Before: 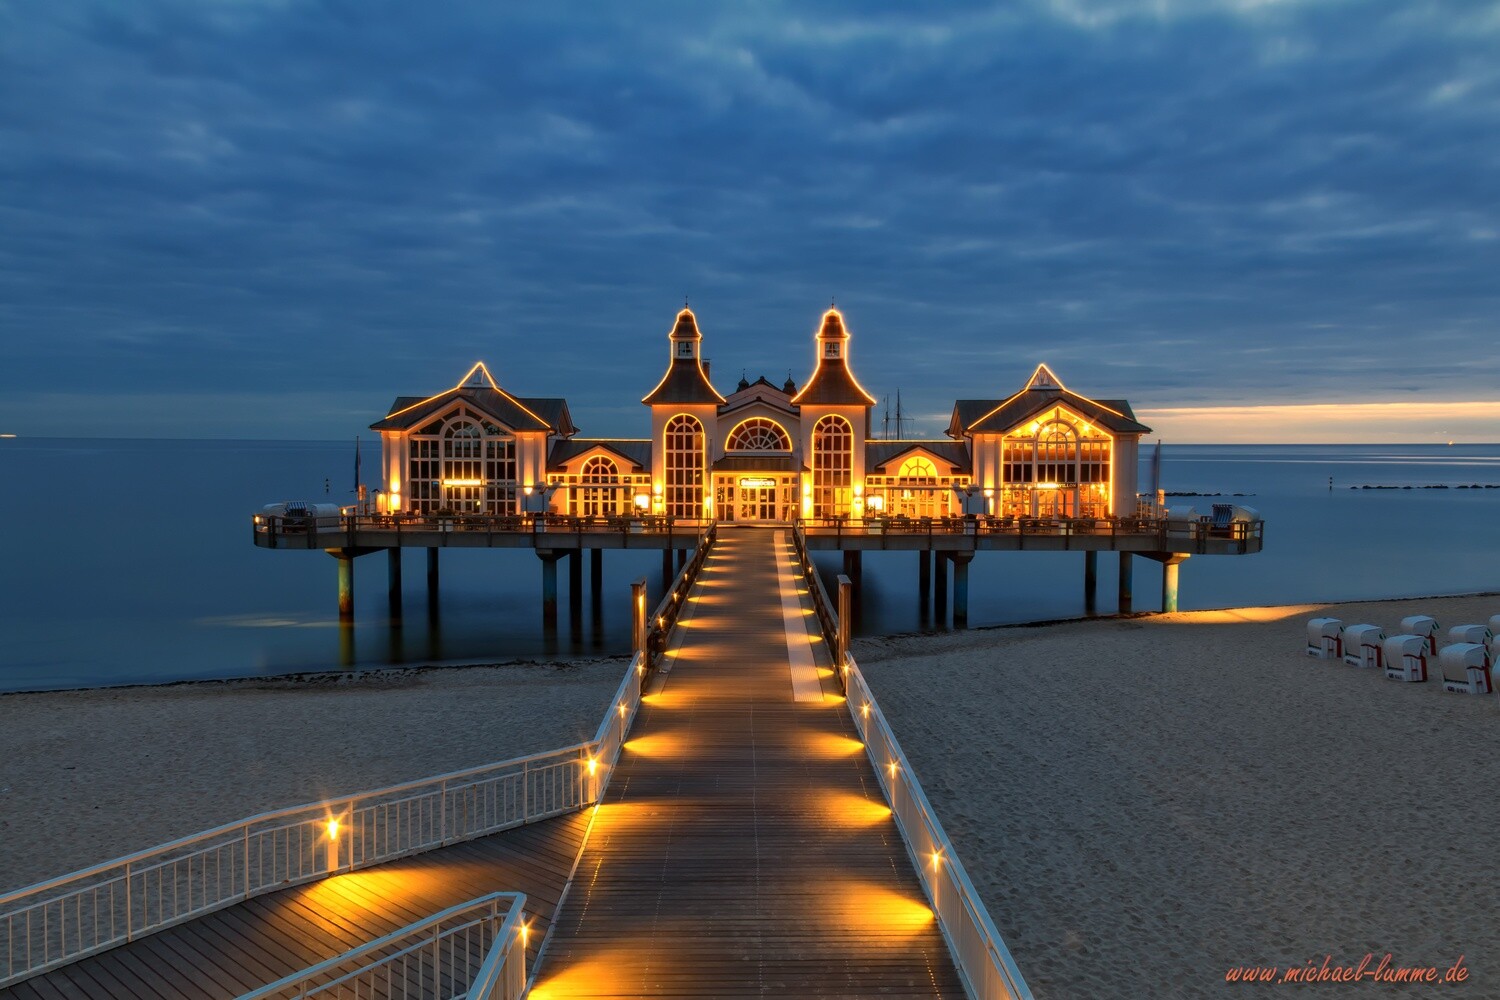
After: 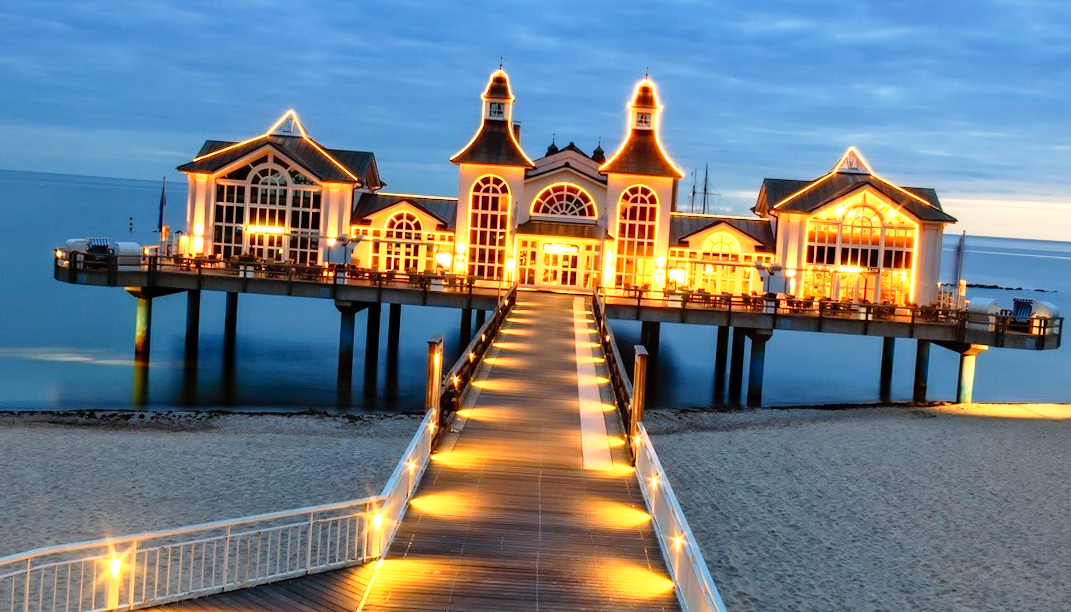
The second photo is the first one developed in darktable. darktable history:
base curve: curves: ch0 [(0, 0) (0.012, 0.01) (0.073, 0.168) (0.31, 0.711) (0.645, 0.957) (1, 1)], preserve colors none
tone curve: curves: ch0 [(0, 0) (0.641, 0.691) (1, 1)], color space Lab, independent channels, preserve colors none
crop and rotate: angle -3.59°, left 9.835%, top 21.135%, right 12.201%, bottom 12.024%
